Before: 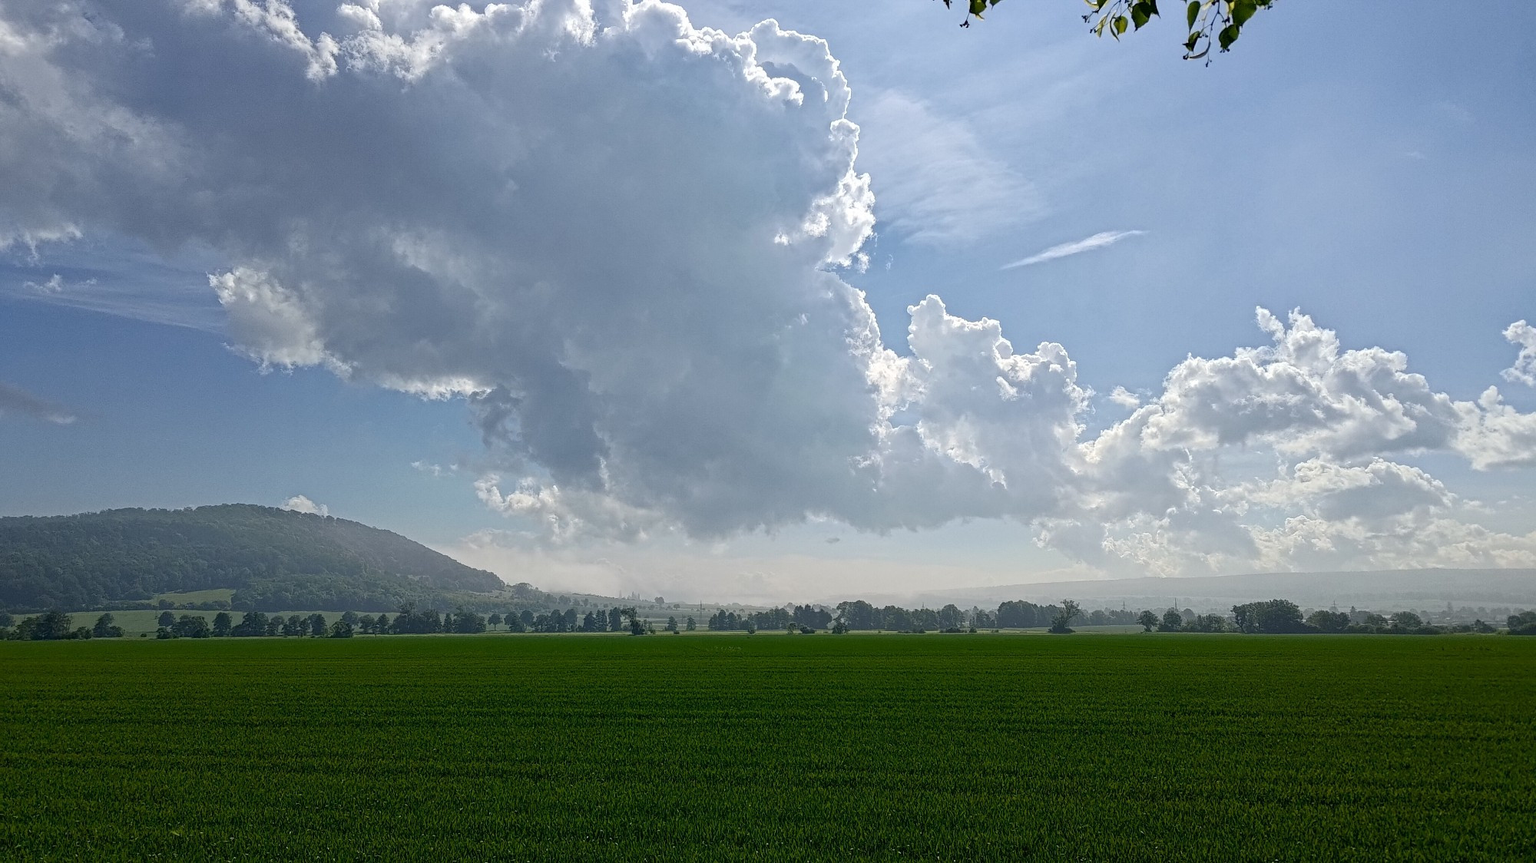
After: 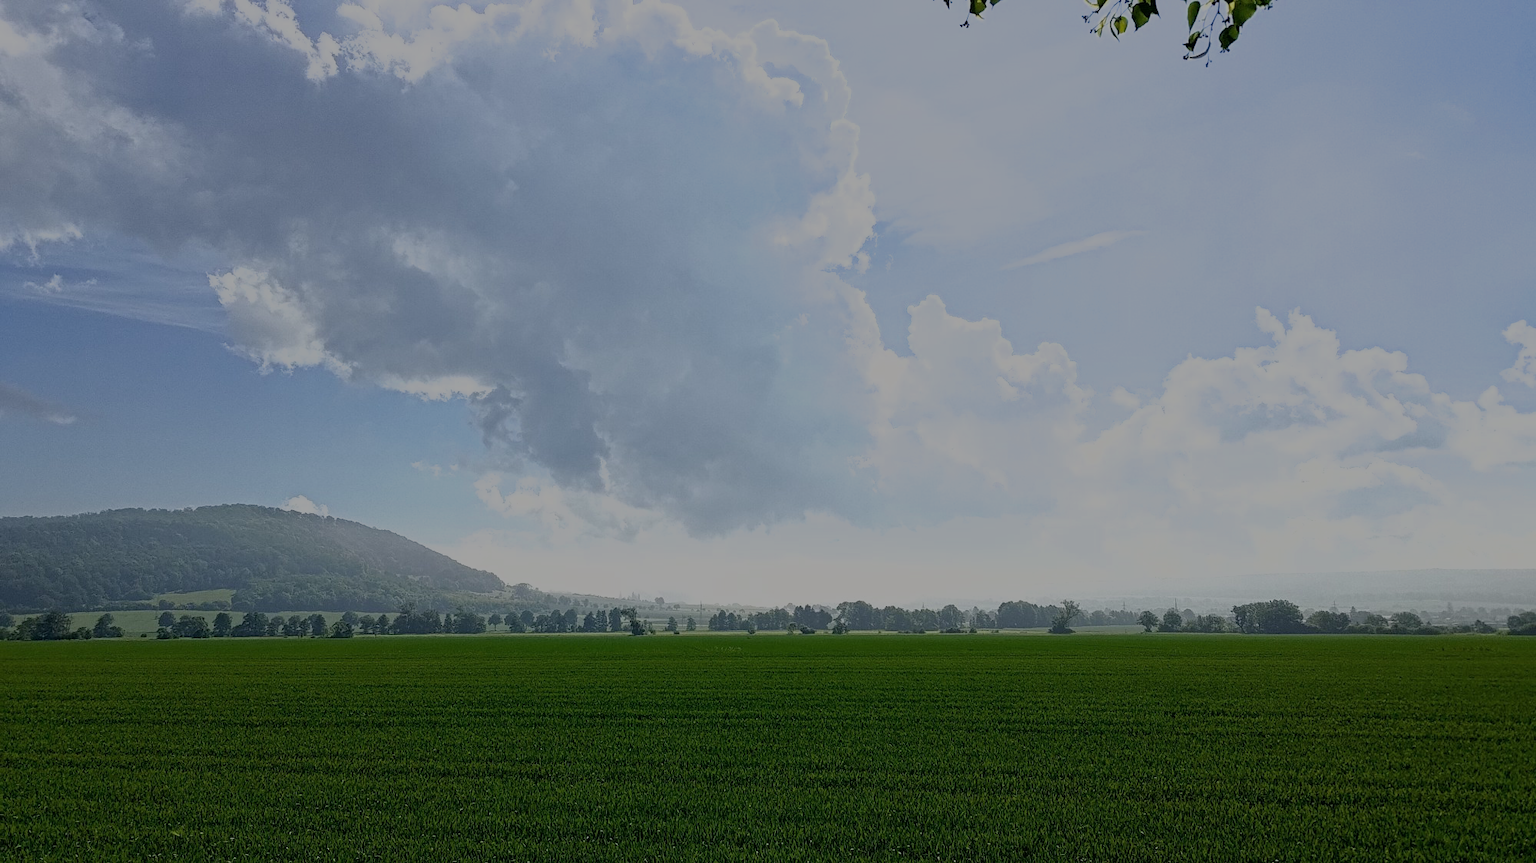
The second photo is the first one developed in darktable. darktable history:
filmic rgb: black relative exposure -13.1 EV, white relative exposure 4.06 EV, target white luminance 85.018%, hardness 6.31, latitude 42.31%, contrast 0.861, shadows ↔ highlights balance 8.69%
